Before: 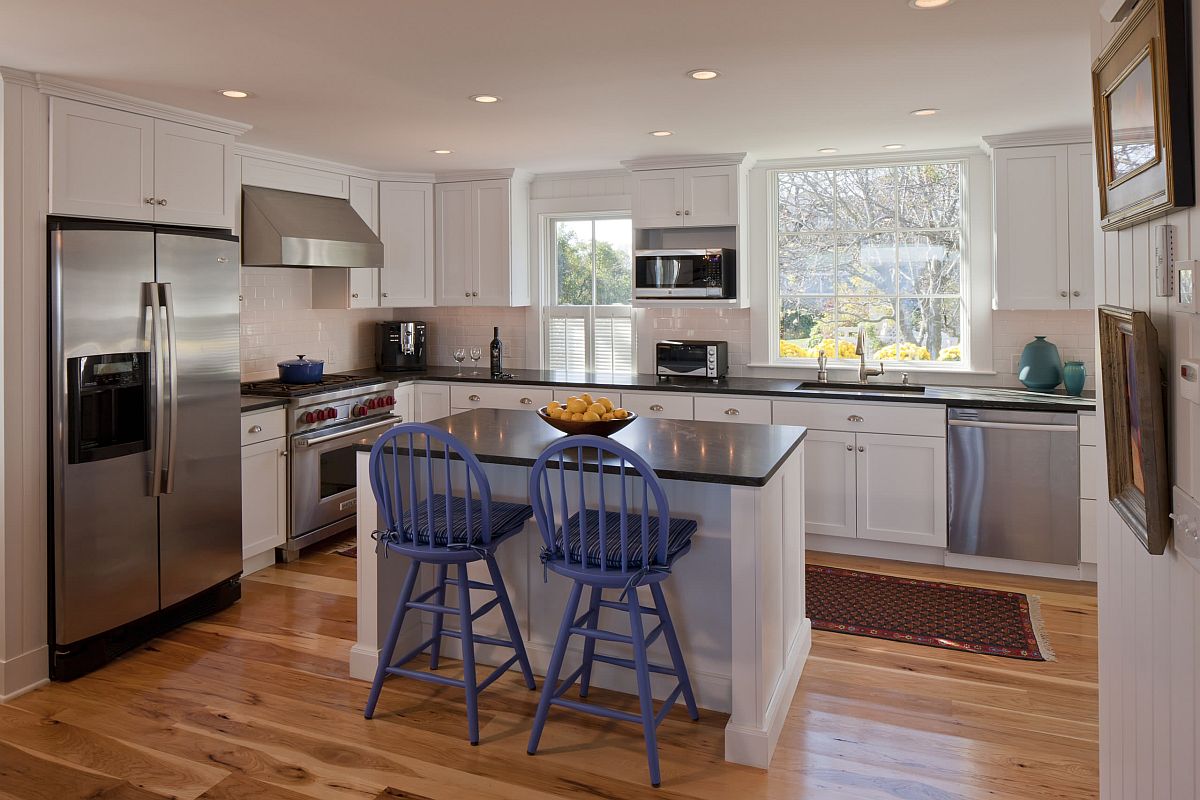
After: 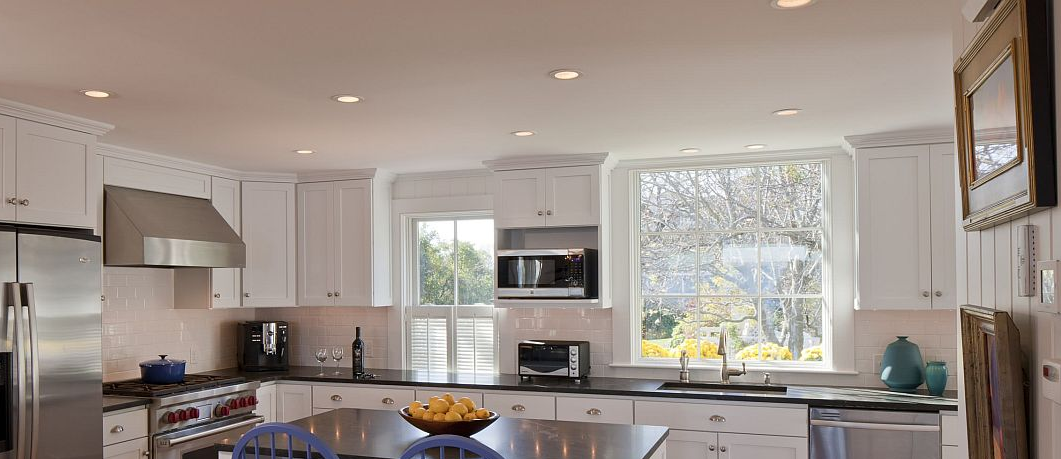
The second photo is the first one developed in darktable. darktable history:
crop and rotate: left 11.534%, bottom 42.59%
